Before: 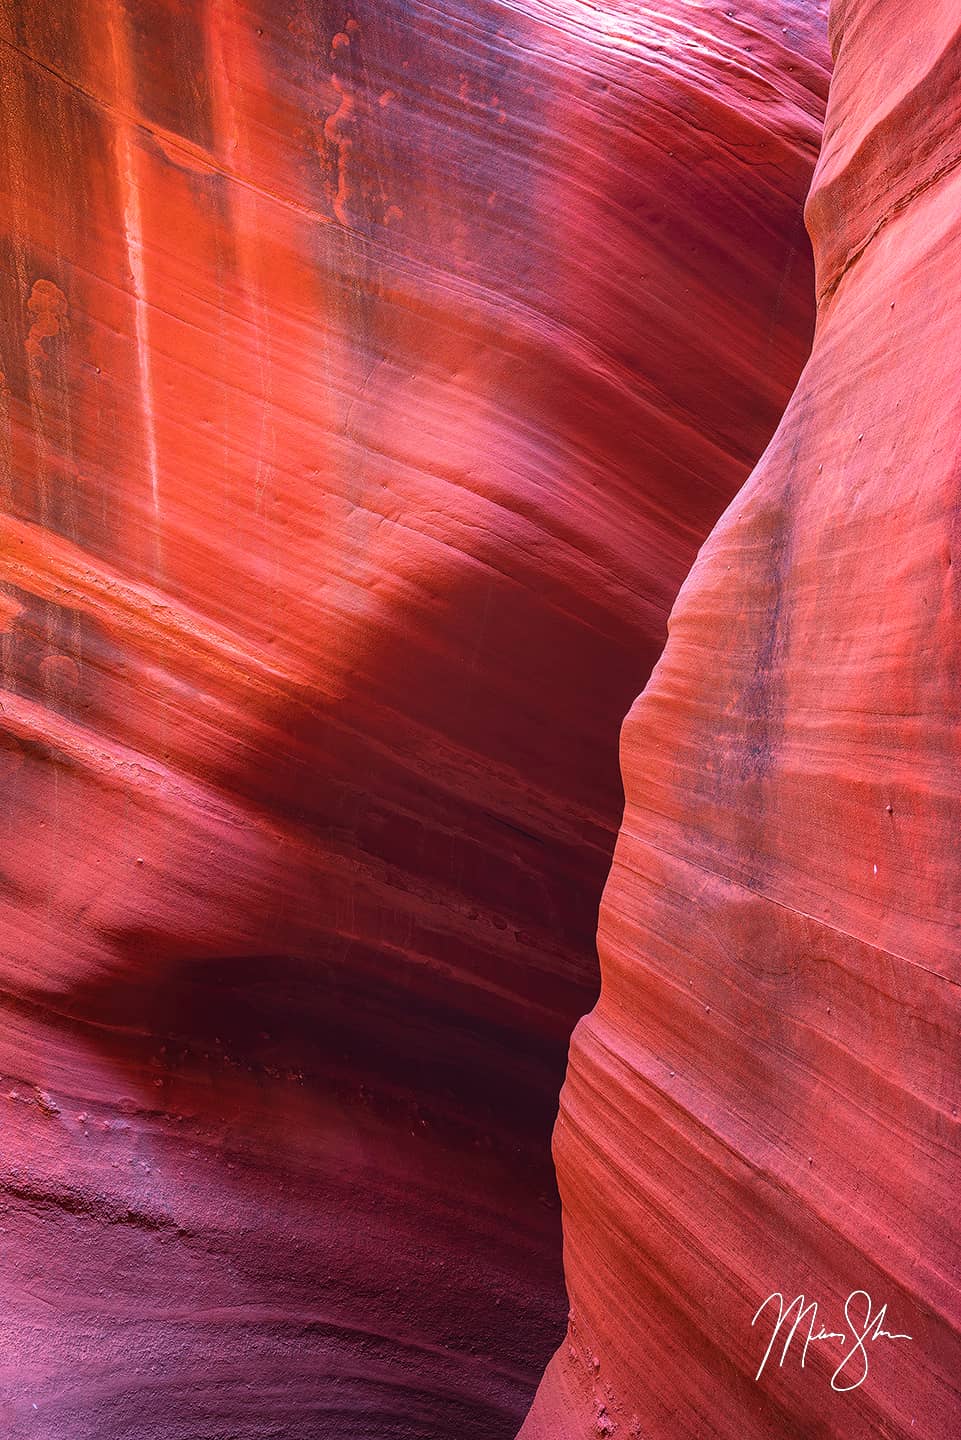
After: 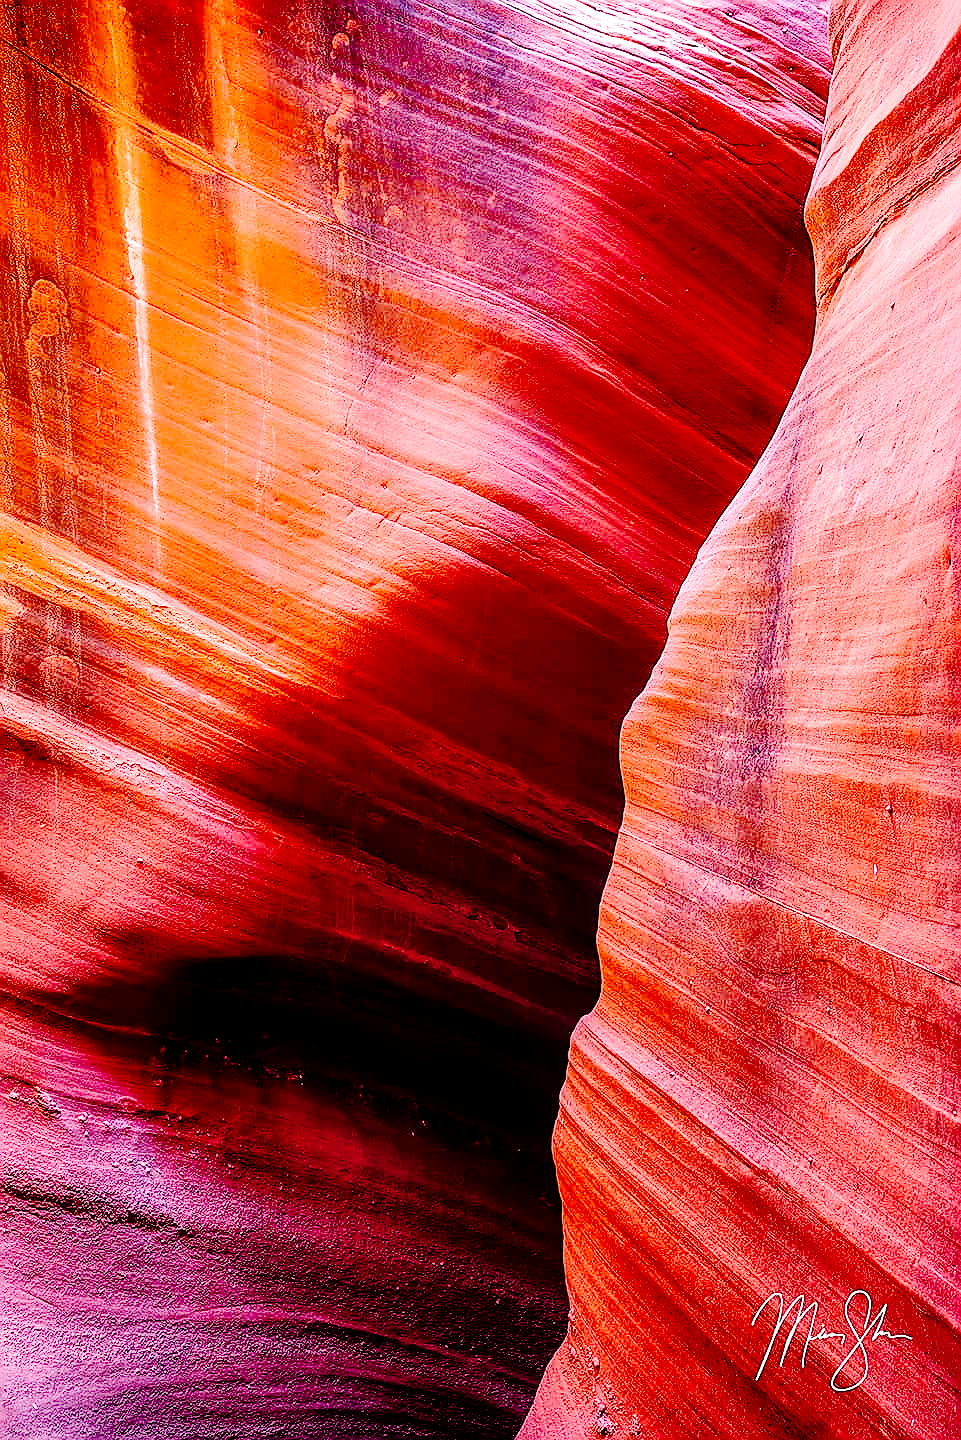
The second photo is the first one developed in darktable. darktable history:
sharpen: radius 1.383, amount 1.251, threshold 0.685
local contrast: detail 144%
base curve: curves: ch0 [(0, 0) (0.036, 0.01) (0.123, 0.254) (0.258, 0.504) (0.507, 0.748) (1, 1)], preserve colors none
